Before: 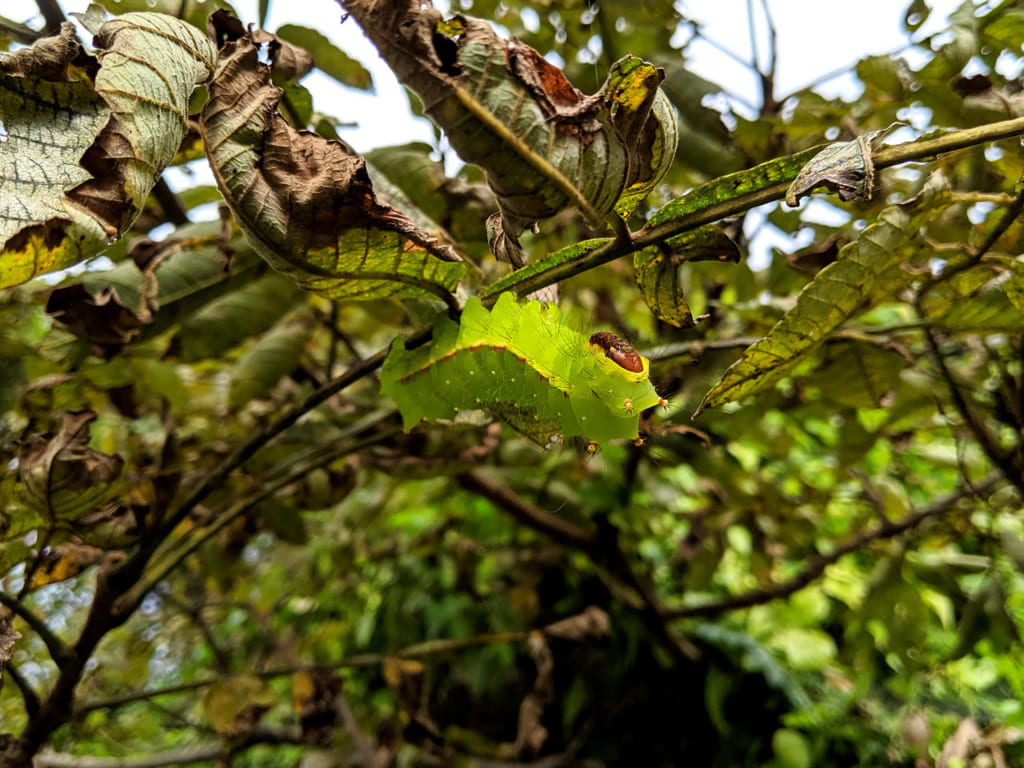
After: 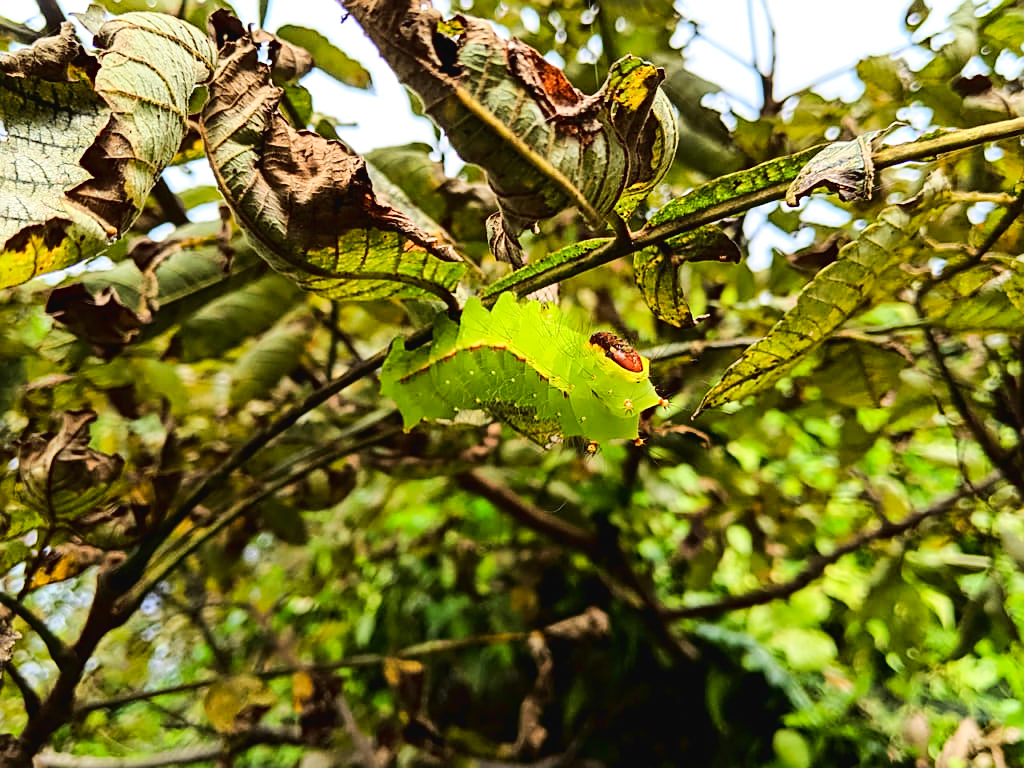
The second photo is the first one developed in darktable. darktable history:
tone curve: curves: ch0 [(0, 0.026) (0.146, 0.158) (0.272, 0.34) (0.453, 0.627) (0.687, 0.829) (1, 1)], color space Lab, linked channels, preserve colors none
sharpen: on, module defaults
